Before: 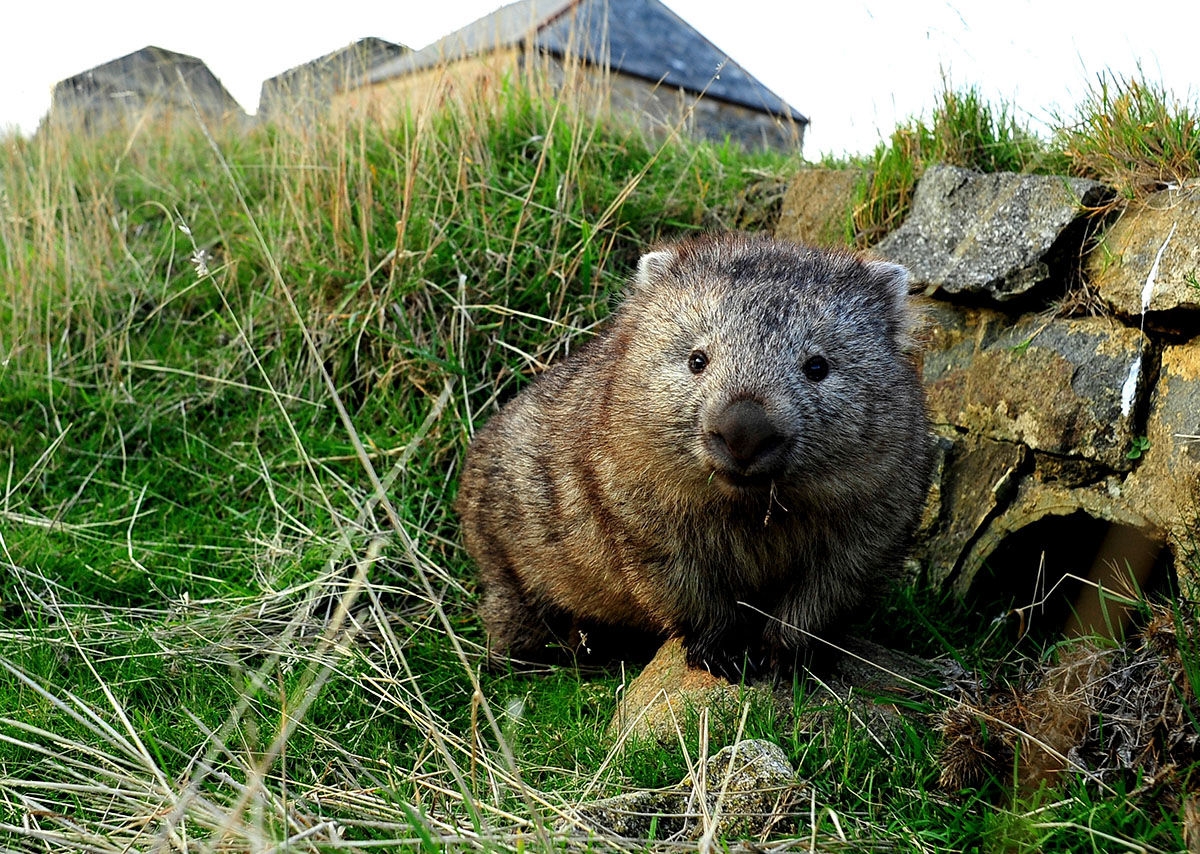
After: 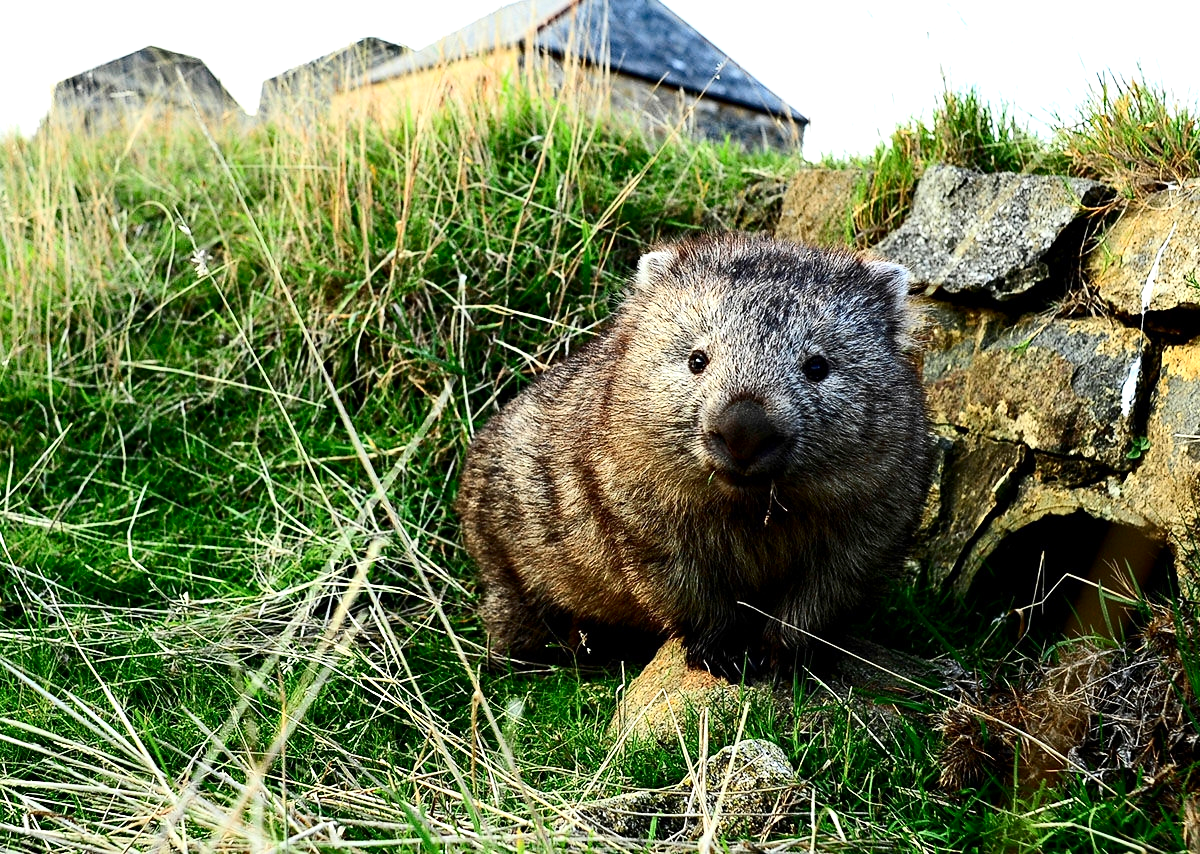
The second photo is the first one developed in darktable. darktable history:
contrast brightness saturation: contrast 0.286
exposure: exposure 0.376 EV, compensate exposure bias true, compensate highlight preservation false
haze removal: compatibility mode true, adaptive false
